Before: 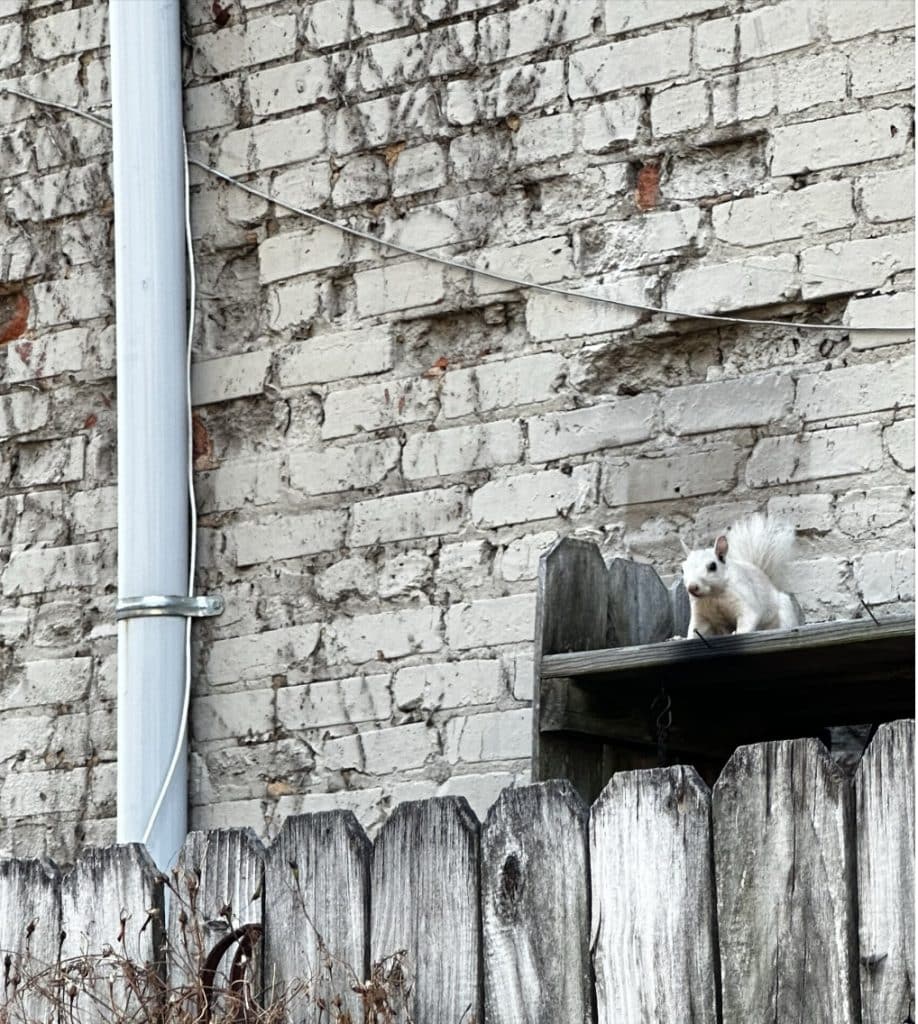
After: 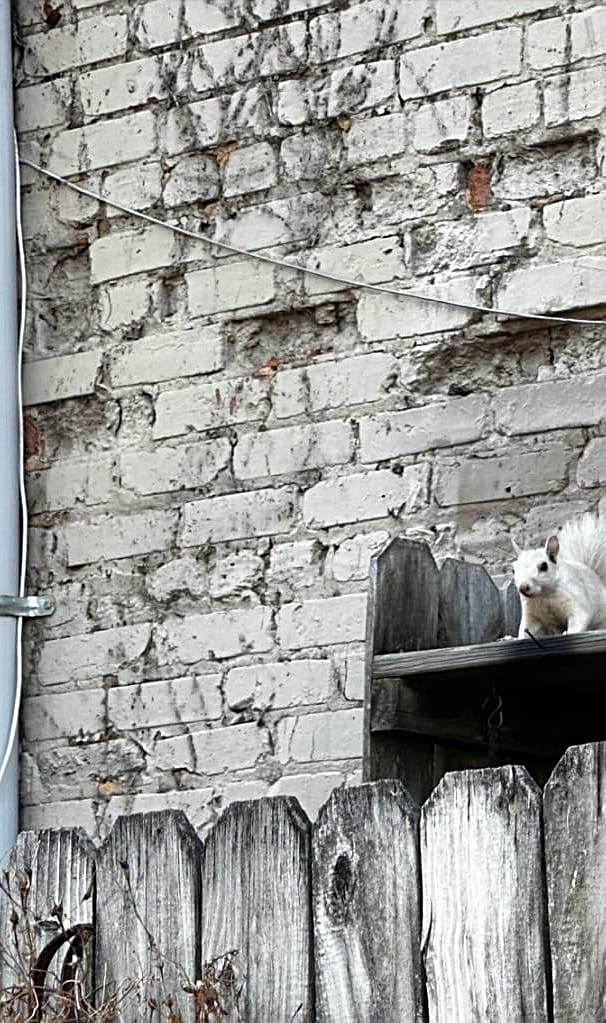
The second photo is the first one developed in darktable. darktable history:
white balance: emerald 1
crop and rotate: left 18.442%, right 15.508%
sharpen: on, module defaults
